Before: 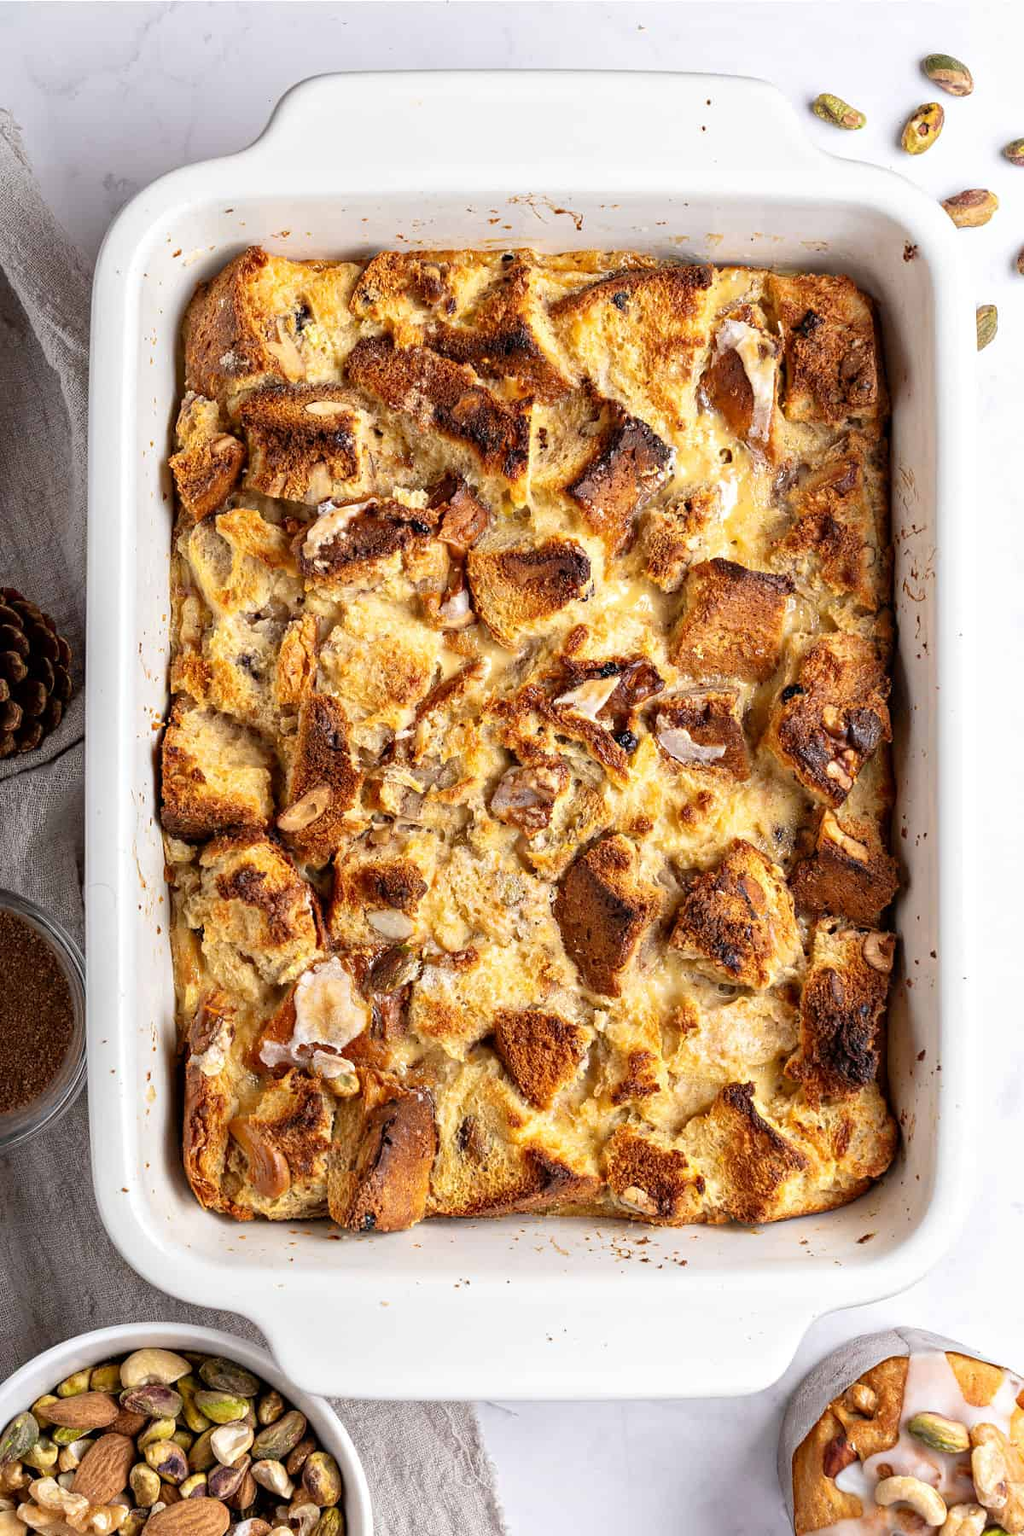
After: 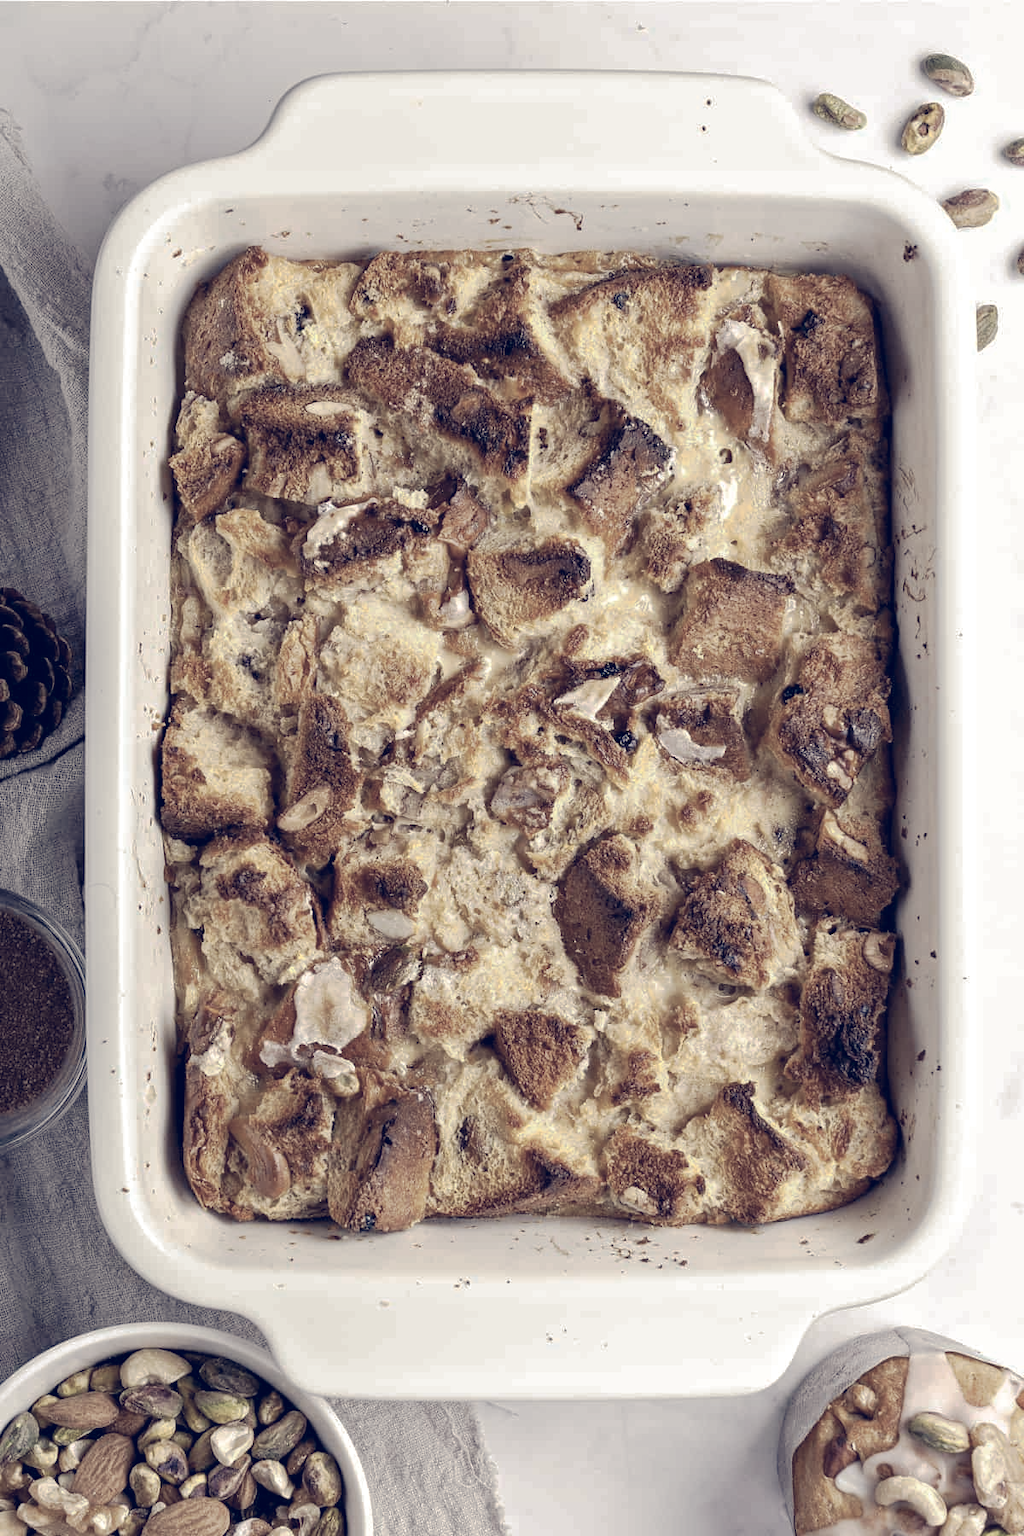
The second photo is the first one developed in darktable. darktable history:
tone curve: curves: ch0 [(0, 0) (0.003, 0.003) (0.011, 0.011) (0.025, 0.025) (0.044, 0.044) (0.069, 0.068) (0.1, 0.098) (0.136, 0.134) (0.177, 0.175) (0.224, 0.221) (0.277, 0.273) (0.335, 0.33) (0.399, 0.393) (0.468, 0.461) (0.543, 0.534) (0.623, 0.614) (0.709, 0.69) (0.801, 0.752) (0.898, 0.835) (1, 1)], preserve colors none
color look up table: target L [79.41, 68.15, 58.88, 46.09, 200.08, 100.29, 87.07, 80.38, 62.97, 62.95, 58.1, 56.02, 56.93, 38.51, 57.28, 56.53, 48.92, 40.72, 37.93, 22.91, 63.07, 68.26, 51.94, 52.38, 0 ×25], target a [1.501, -7.934, -13.79, -4.807, 0, -0.039, 0.699, 1.514, 6.825, 7.781, 14.49, 1.293, 20.44, 8.968, 4.42, 19.47, 4.694, 1.705, 11.76, 2.978, -8.422, 1.247, -7.453, 0.082, 0 ×25], target b [3.33, 17.87, 8.012, 2.892, 0, 0.486, 5.777, 30, 22.7, 6.853, 20.47, -1.338, 6.386, -0.546, -8.515, -3.803, -21.16, -7.123, -16.05, -16.57, -0.062, 1.277, -13.31, -11.44, 0 ×25], num patches 24
